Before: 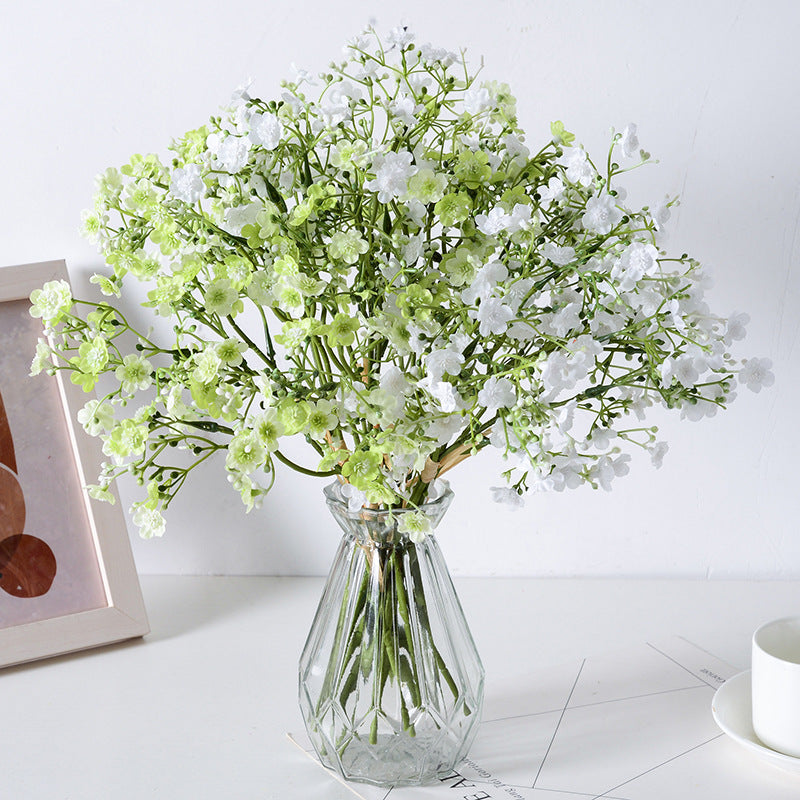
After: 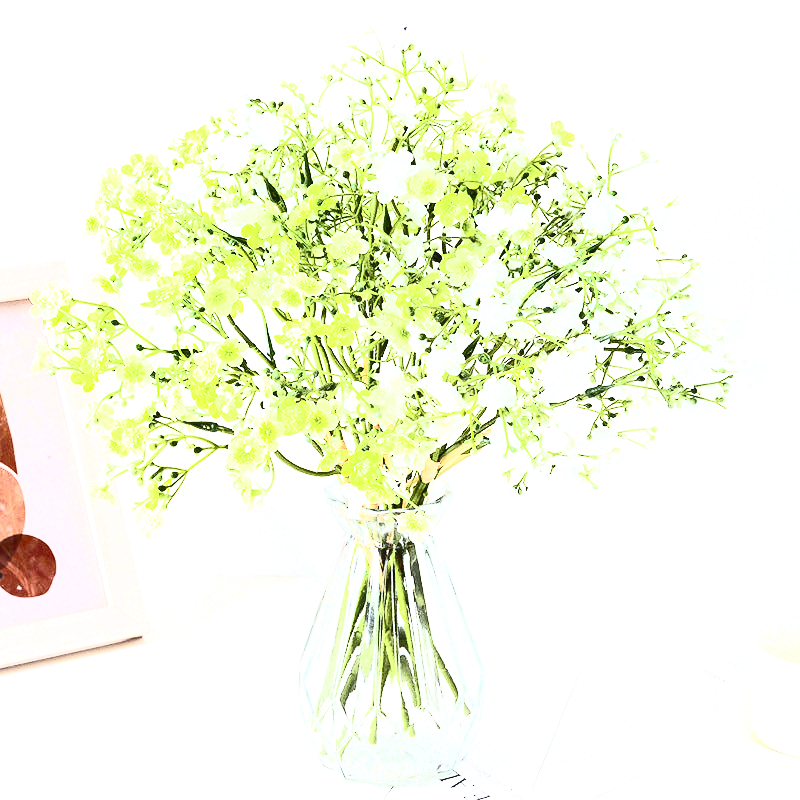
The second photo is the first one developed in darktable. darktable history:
exposure: black level correction 0, exposure 1.2 EV, compensate highlight preservation false
contrast brightness saturation: contrast 0.62, brightness 0.34, saturation 0.14
